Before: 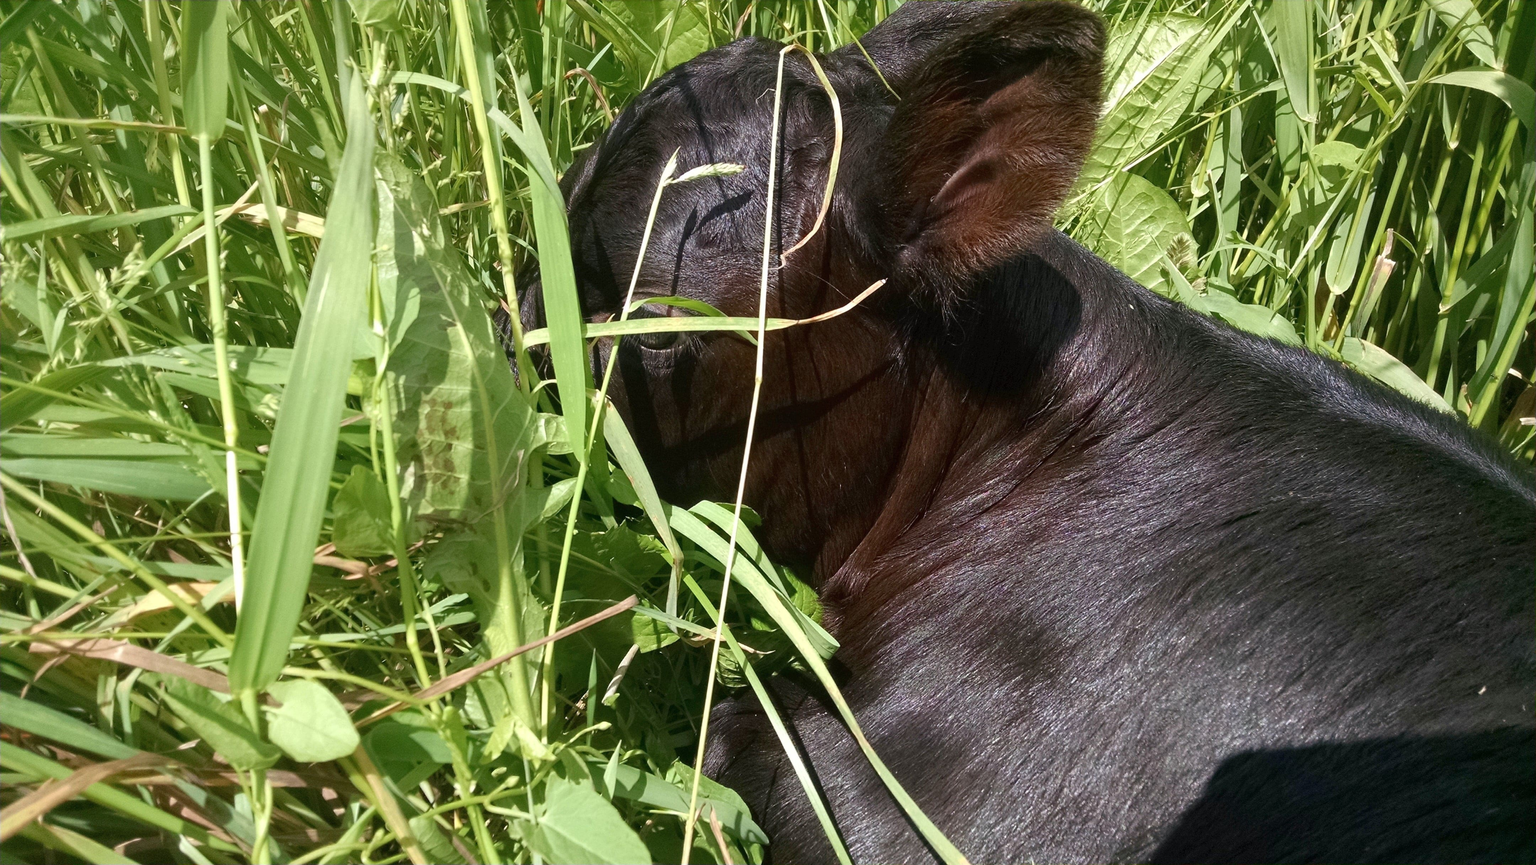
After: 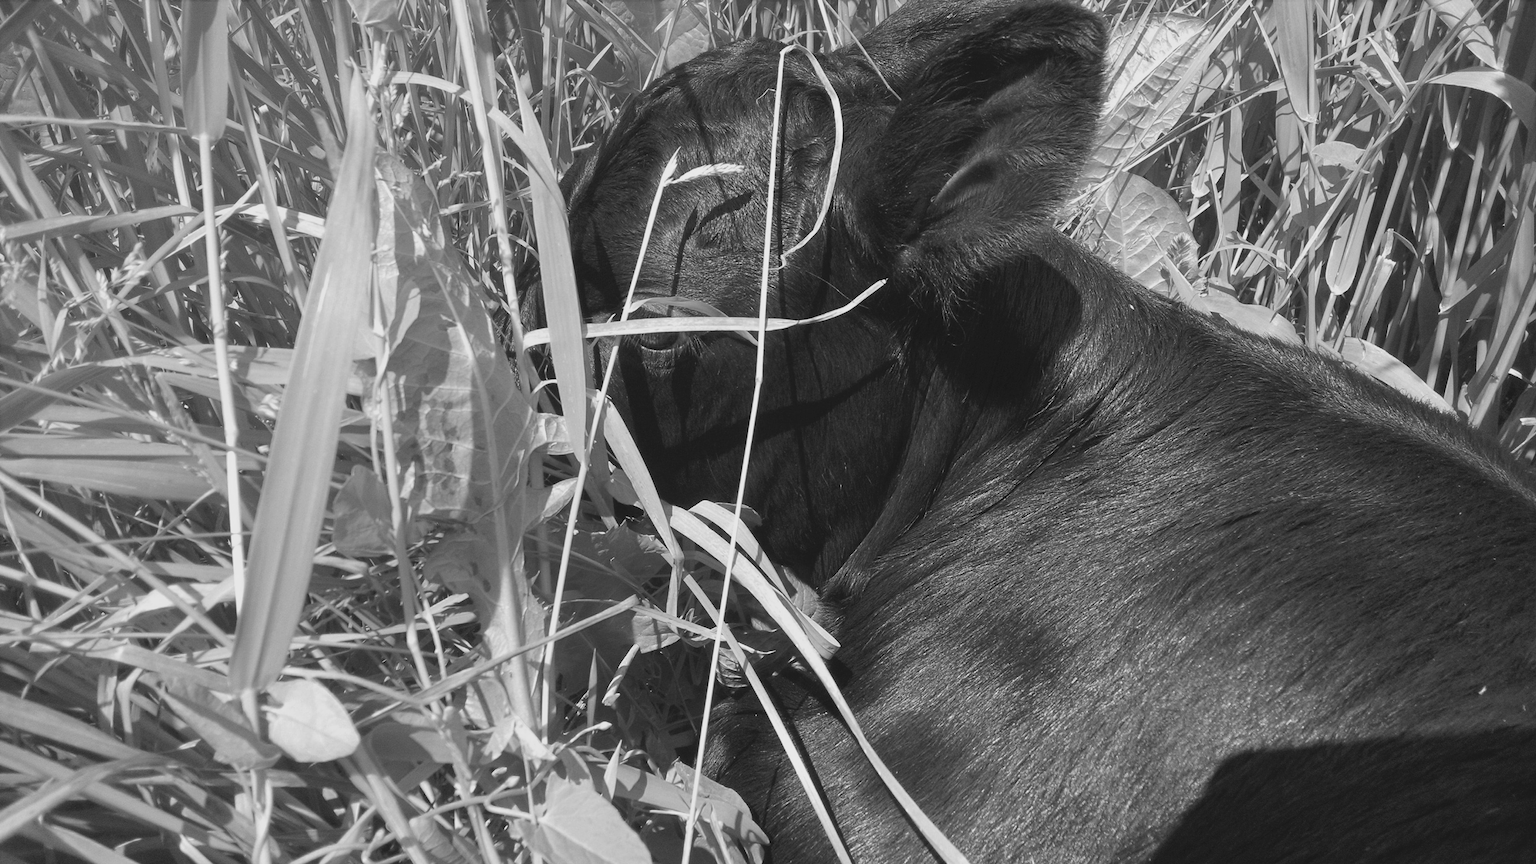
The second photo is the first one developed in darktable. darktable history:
monochrome: on, module defaults
lowpass: radius 0.1, contrast 0.85, saturation 1.1, unbound 0
contrast brightness saturation: saturation -0.05
